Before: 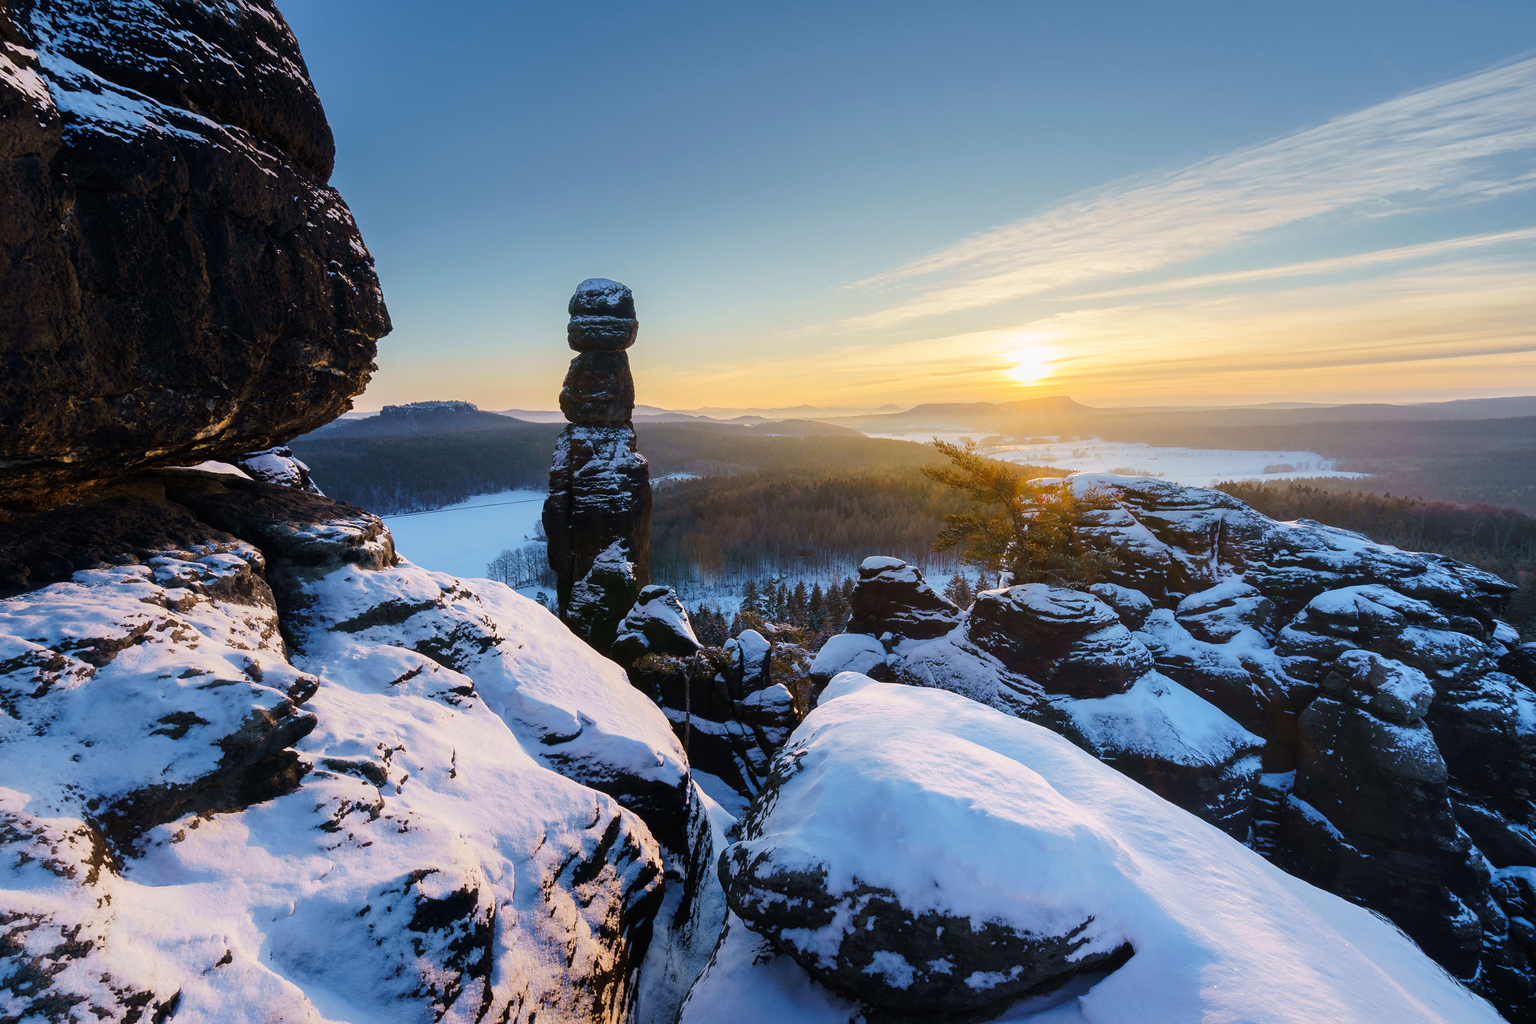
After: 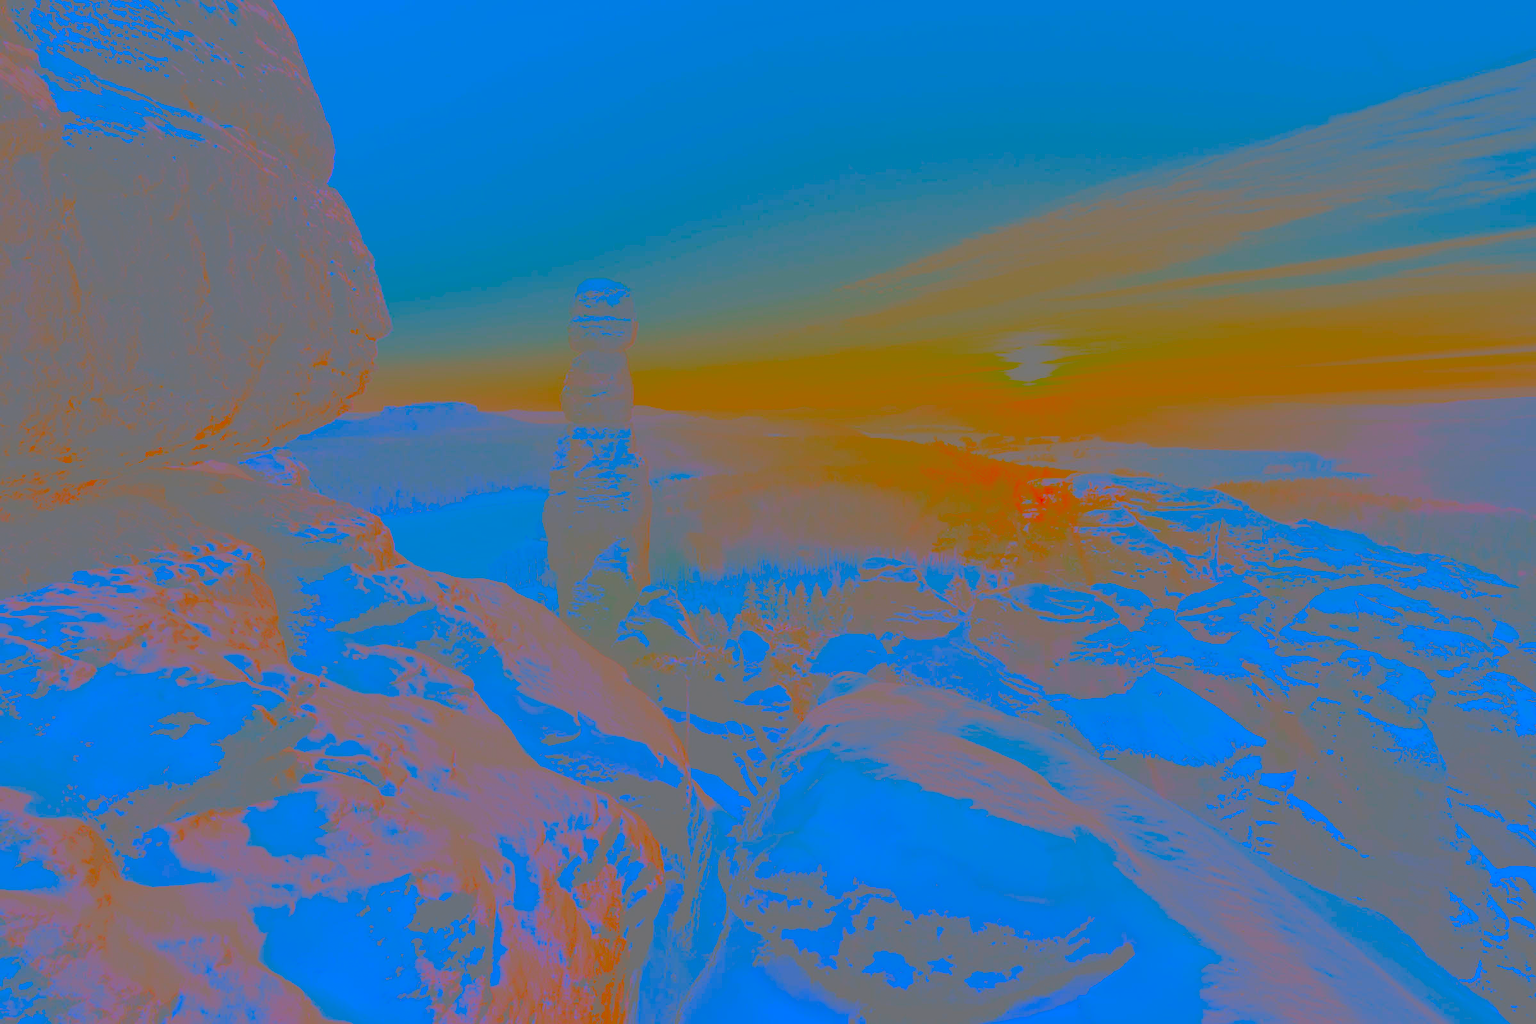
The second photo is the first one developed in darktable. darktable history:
tone curve: curves: ch0 [(0, 0.015) (0.091, 0.055) (0.184, 0.159) (0.304, 0.382) (0.492, 0.579) (0.628, 0.755) (0.832, 0.932) (0.984, 0.963)]; ch1 [(0, 0) (0.34, 0.235) (0.46, 0.46) (0.515, 0.502) (0.553, 0.567) (0.764, 0.815) (1, 1)]; ch2 [(0, 0) (0.44, 0.458) (0.479, 0.492) (0.524, 0.507) (0.557, 0.567) (0.673, 0.699) (1, 1)], color space Lab, linked channels, preserve colors none
contrast brightness saturation: contrast -0.971, brightness -0.175, saturation 0.75
